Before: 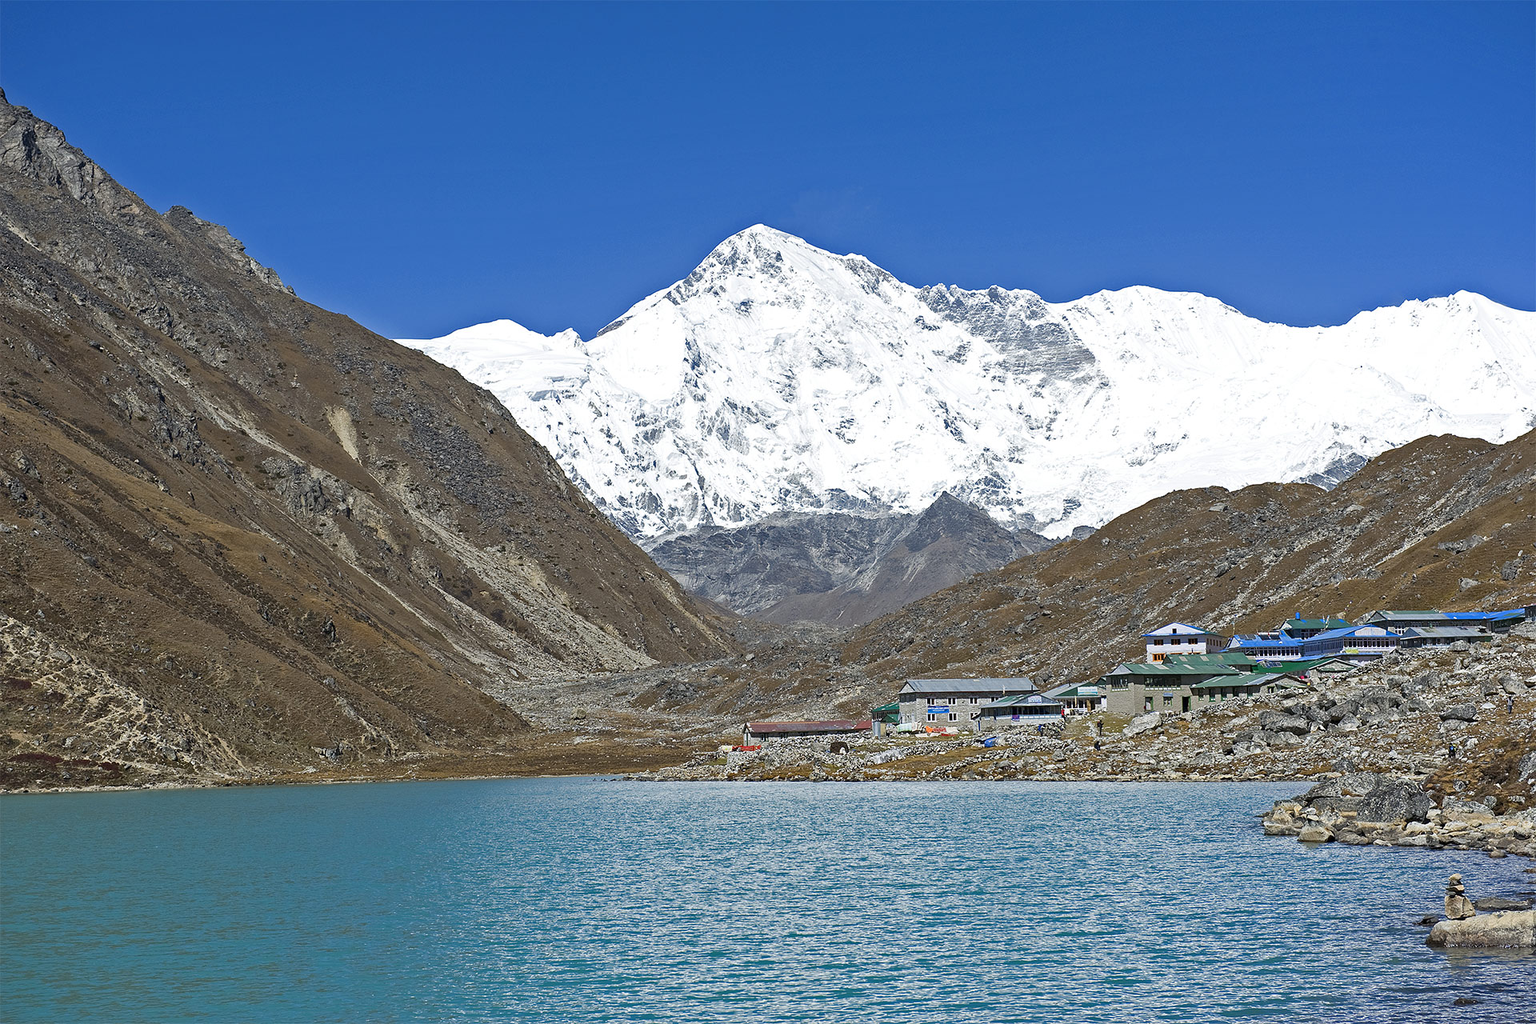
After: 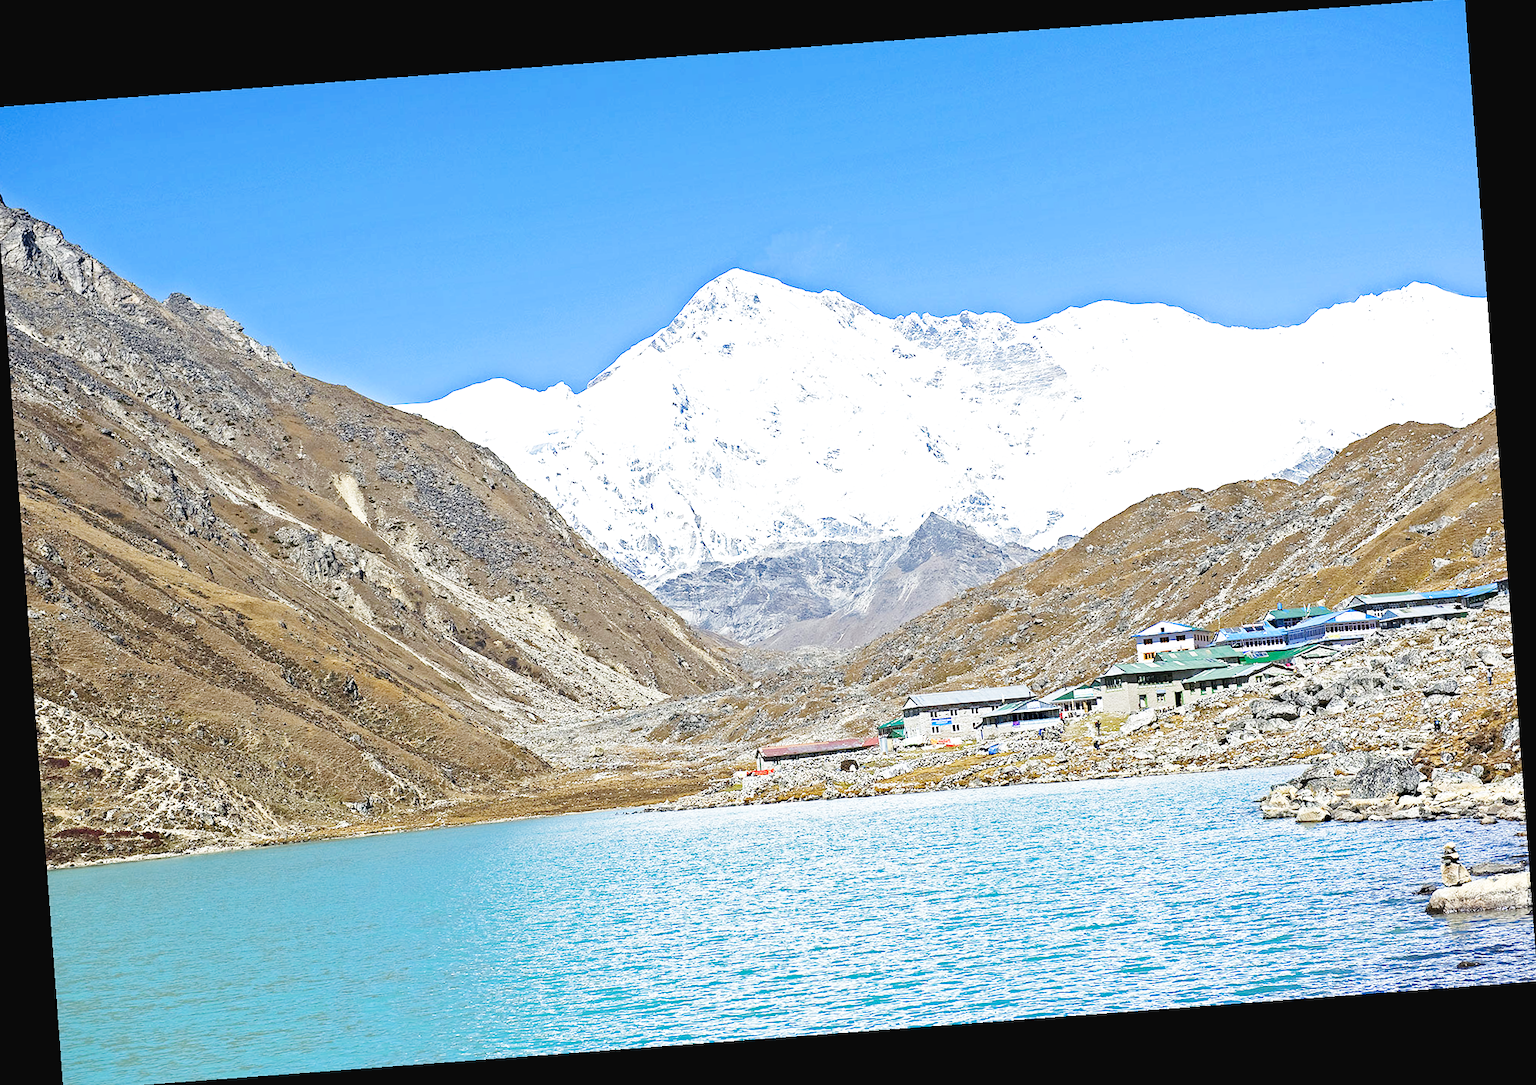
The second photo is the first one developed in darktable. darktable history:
crop and rotate: left 0.614%, top 0.179%, bottom 0.309%
base curve: curves: ch0 [(0, 0.003) (0.001, 0.002) (0.006, 0.004) (0.02, 0.022) (0.048, 0.086) (0.094, 0.234) (0.162, 0.431) (0.258, 0.629) (0.385, 0.8) (0.548, 0.918) (0.751, 0.988) (1, 1)], preserve colors none
exposure: exposure 0.3 EV, compensate highlight preservation false
rotate and perspective: rotation -4.25°, automatic cropping off
